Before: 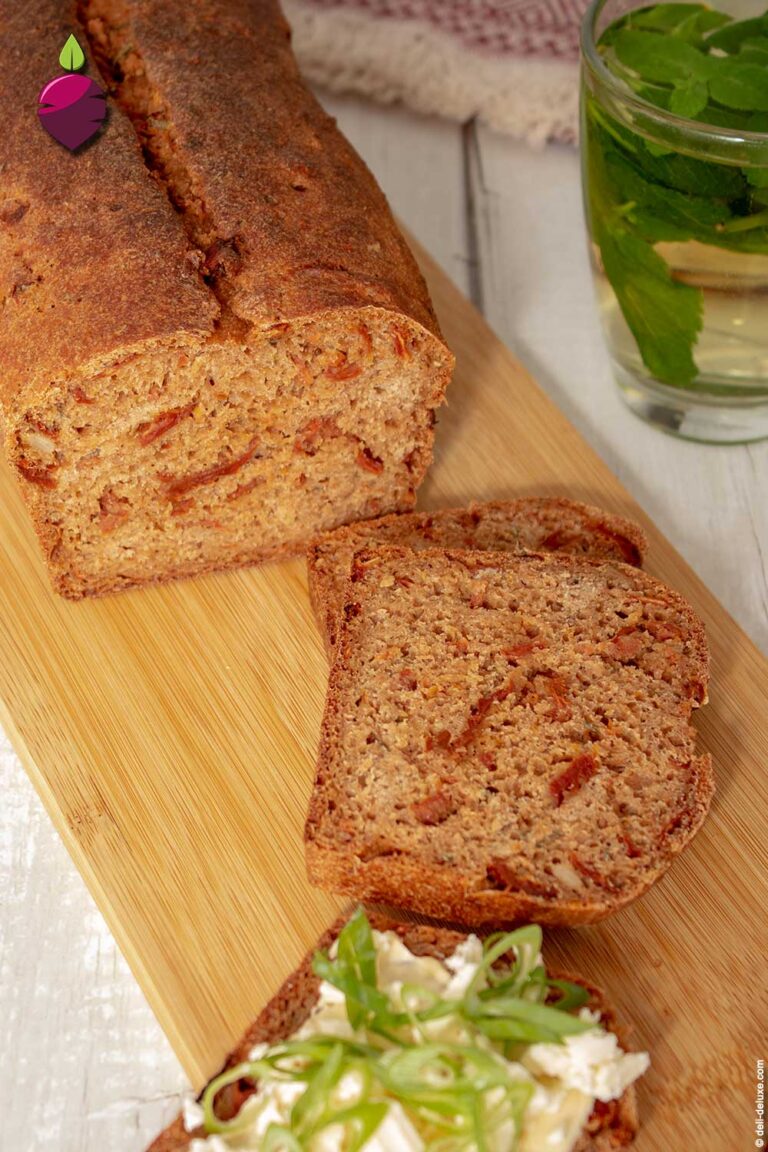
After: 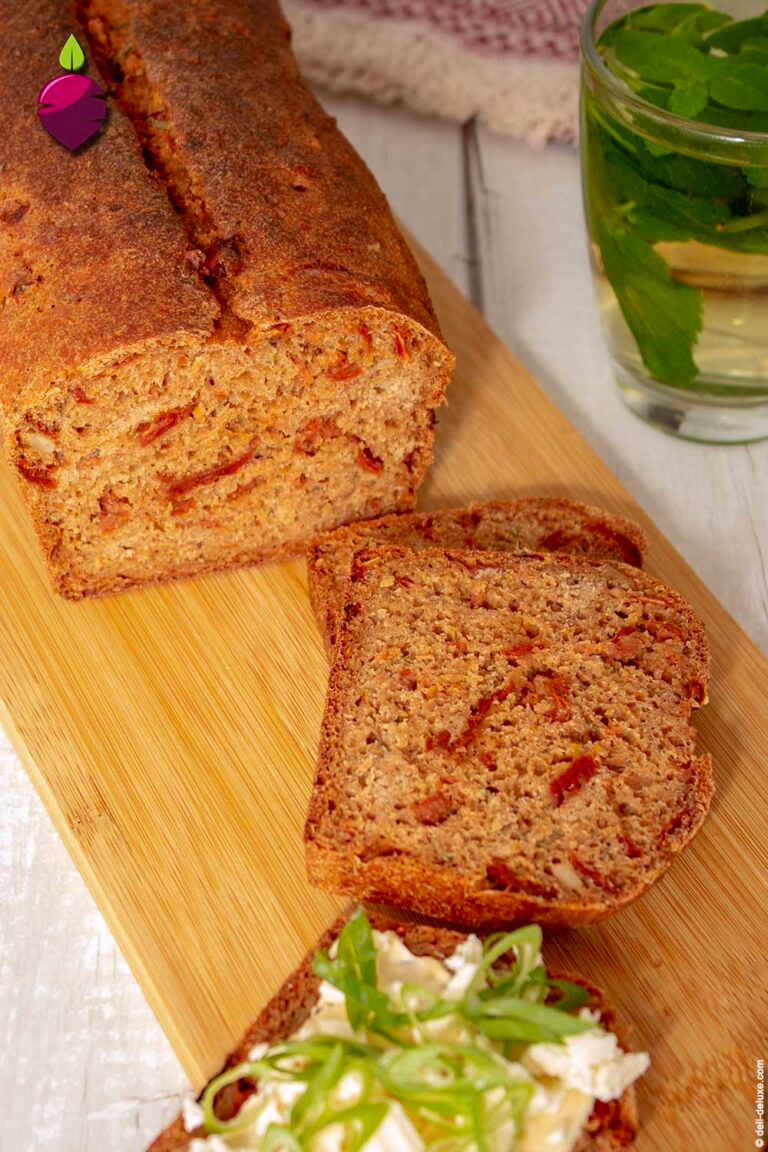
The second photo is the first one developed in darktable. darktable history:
white balance: red 1.004, blue 1.024
contrast brightness saturation: contrast 0.08, saturation 0.2
